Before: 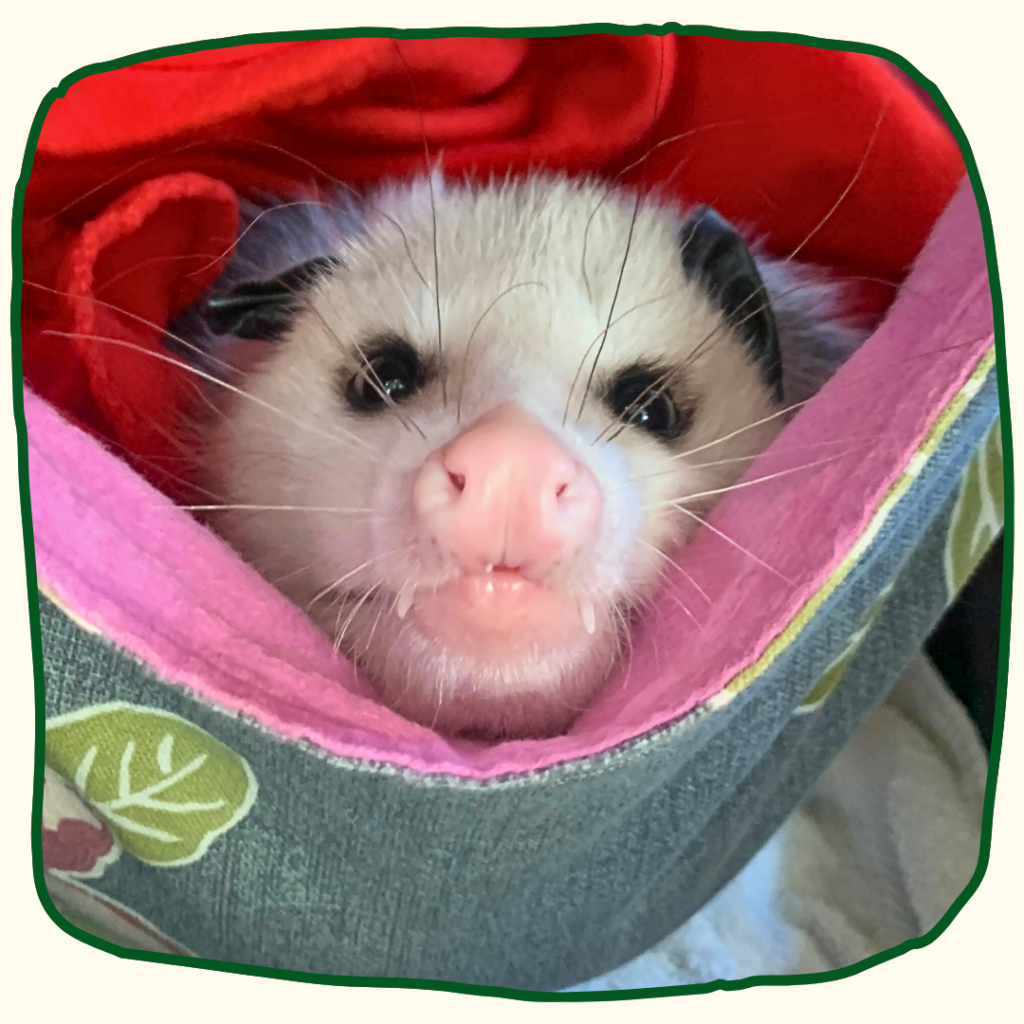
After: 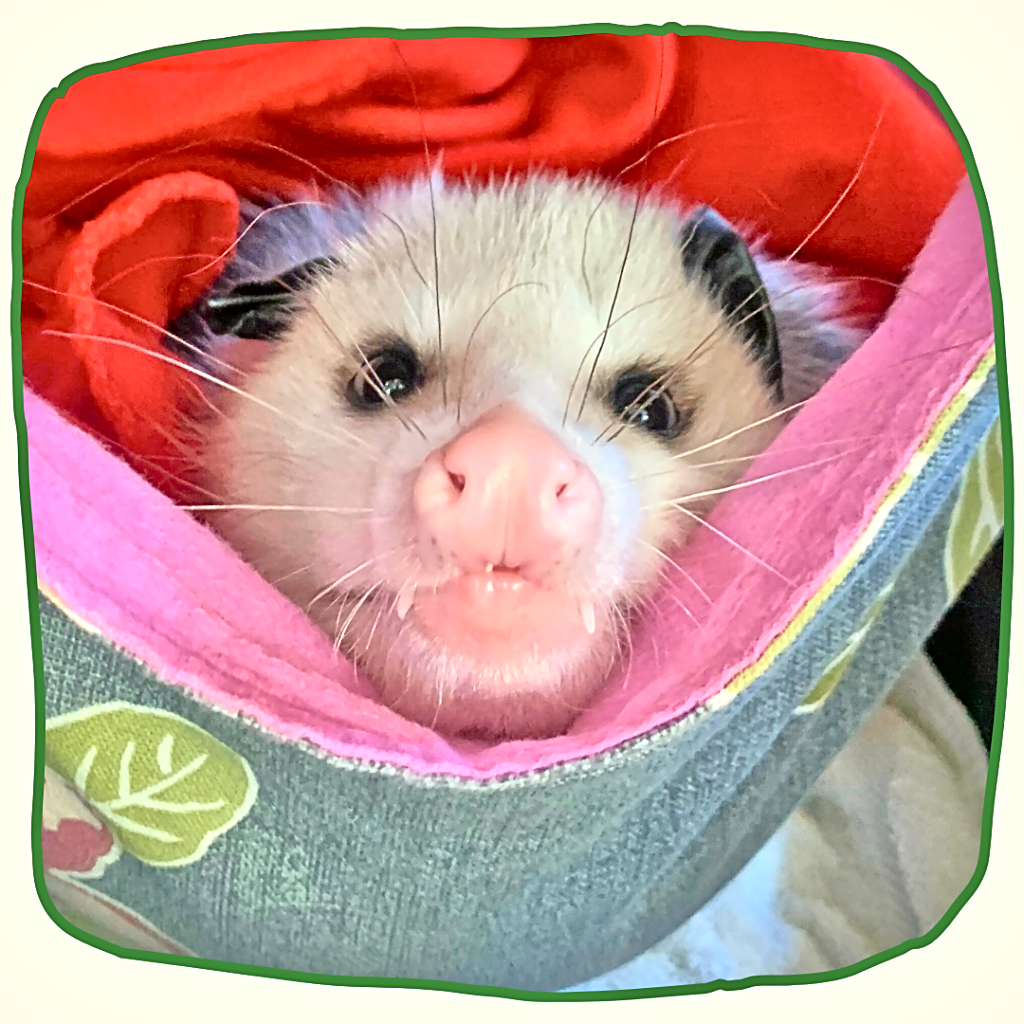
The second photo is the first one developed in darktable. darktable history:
sharpen: on, module defaults
tone curve: curves: ch0 [(0, 0.01) (0.052, 0.045) (0.136, 0.133) (0.29, 0.332) (0.453, 0.531) (0.676, 0.751) (0.89, 0.919) (1, 1)]; ch1 [(0, 0) (0.094, 0.081) (0.285, 0.299) (0.385, 0.403) (0.446, 0.443) (0.495, 0.496) (0.544, 0.552) (0.589, 0.612) (0.722, 0.728) (1, 1)]; ch2 [(0, 0) (0.257, 0.217) (0.43, 0.421) (0.498, 0.507) (0.531, 0.544) (0.56, 0.579) (0.625, 0.642) (1, 1)], color space Lab, independent channels, preserve colors none
local contrast: mode bilateral grid, contrast 20, coarseness 50, detail 140%, midtone range 0.2
tone equalizer: -7 EV 0.15 EV, -6 EV 0.6 EV, -5 EV 1.15 EV, -4 EV 1.33 EV, -3 EV 1.15 EV, -2 EV 0.6 EV, -1 EV 0.15 EV, mask exposure compensation -0.5 EV
